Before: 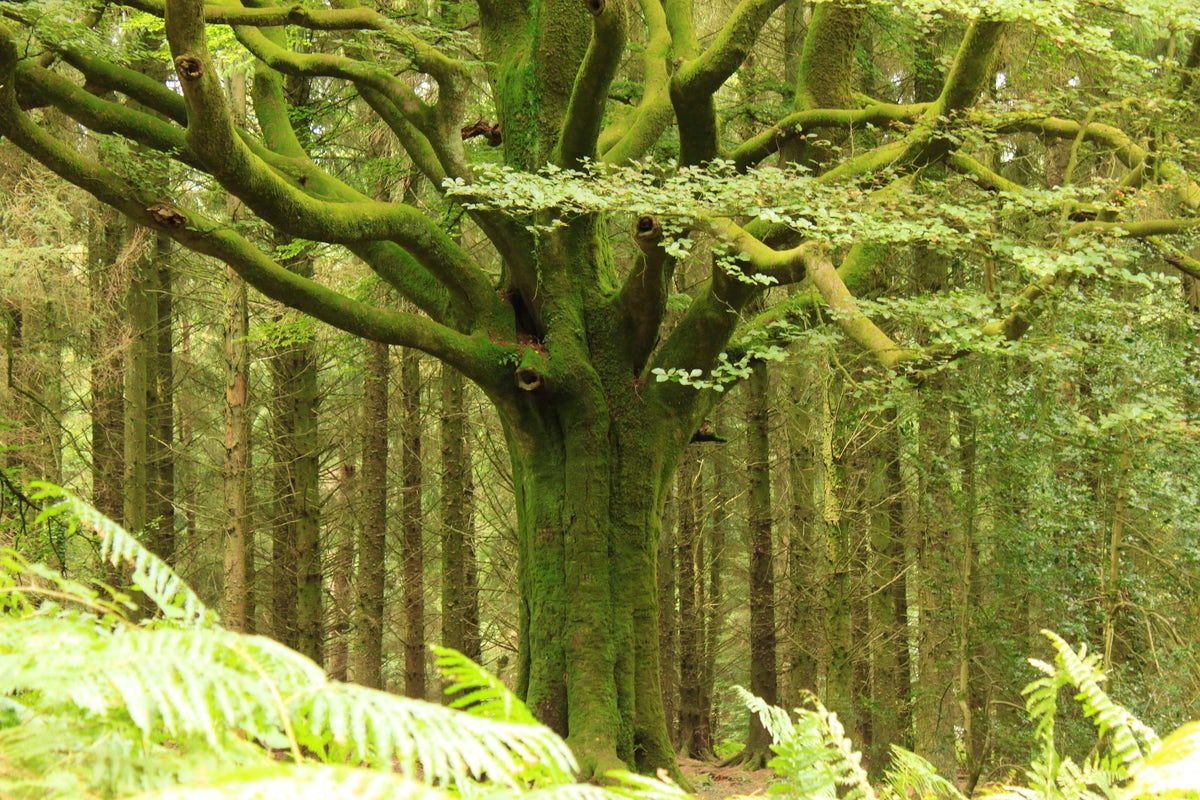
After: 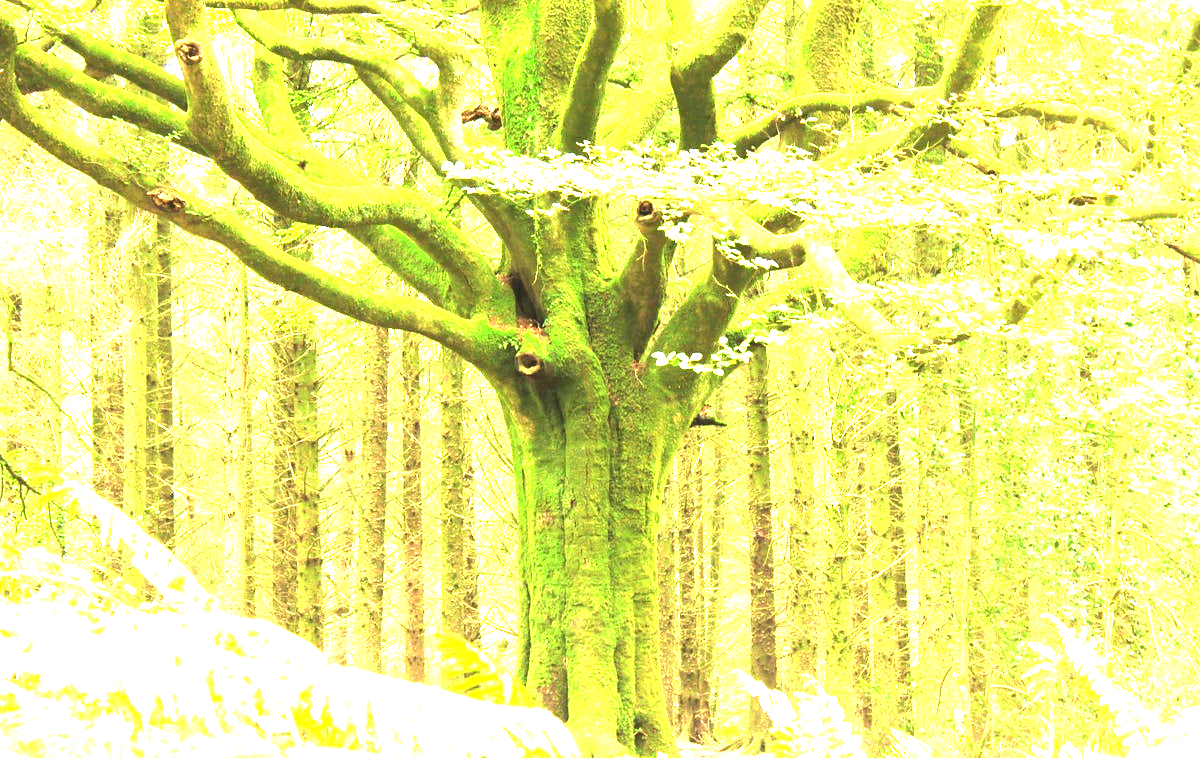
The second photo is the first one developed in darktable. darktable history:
crop and rotate: top 2.114%, bottom 3.031%
color zones: curves: ch0 [(0.25, 0.5) (0.463, 0.627) (0.484, 0.637) (0.75, 0.5)], mix -132.98%
exposure: exposure 3.063 EV, compensate exposure bias true, compensate highlight preservation false
